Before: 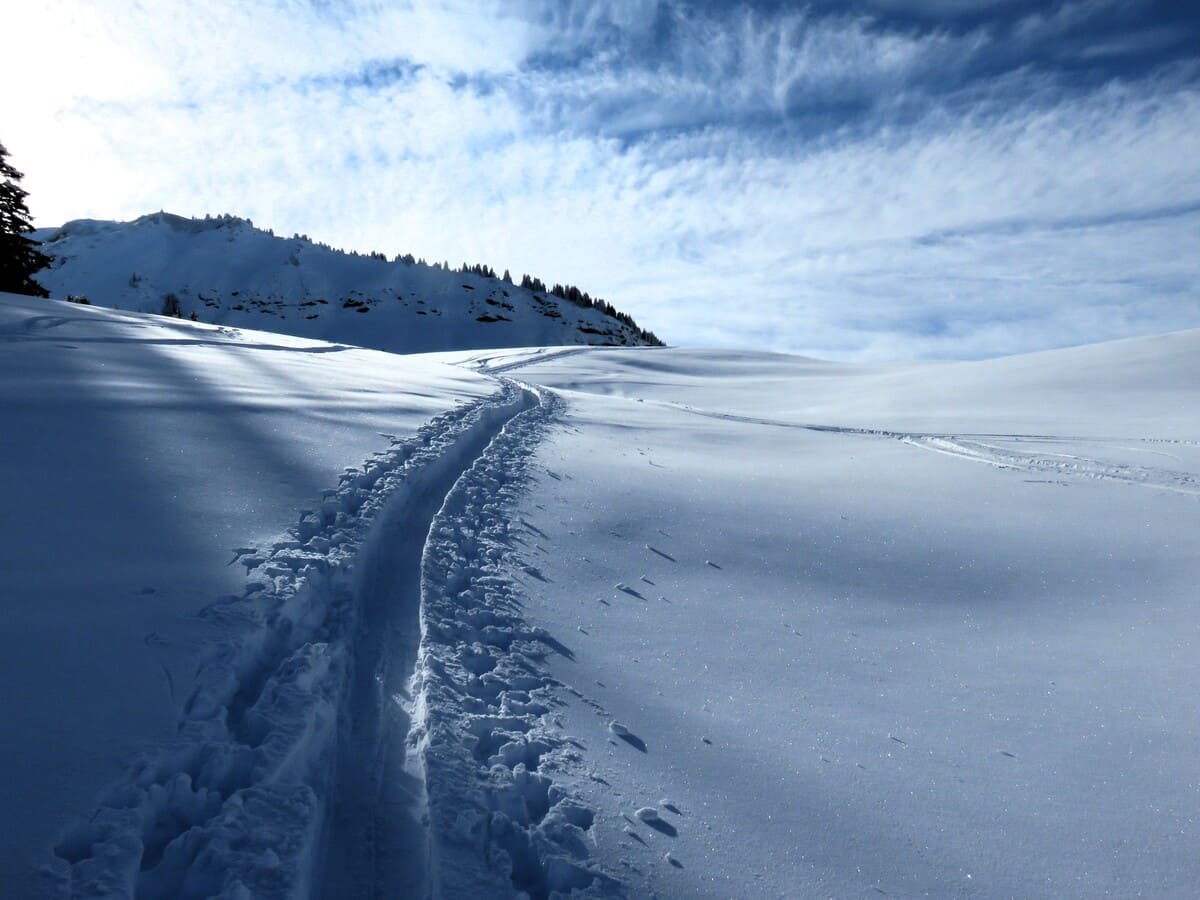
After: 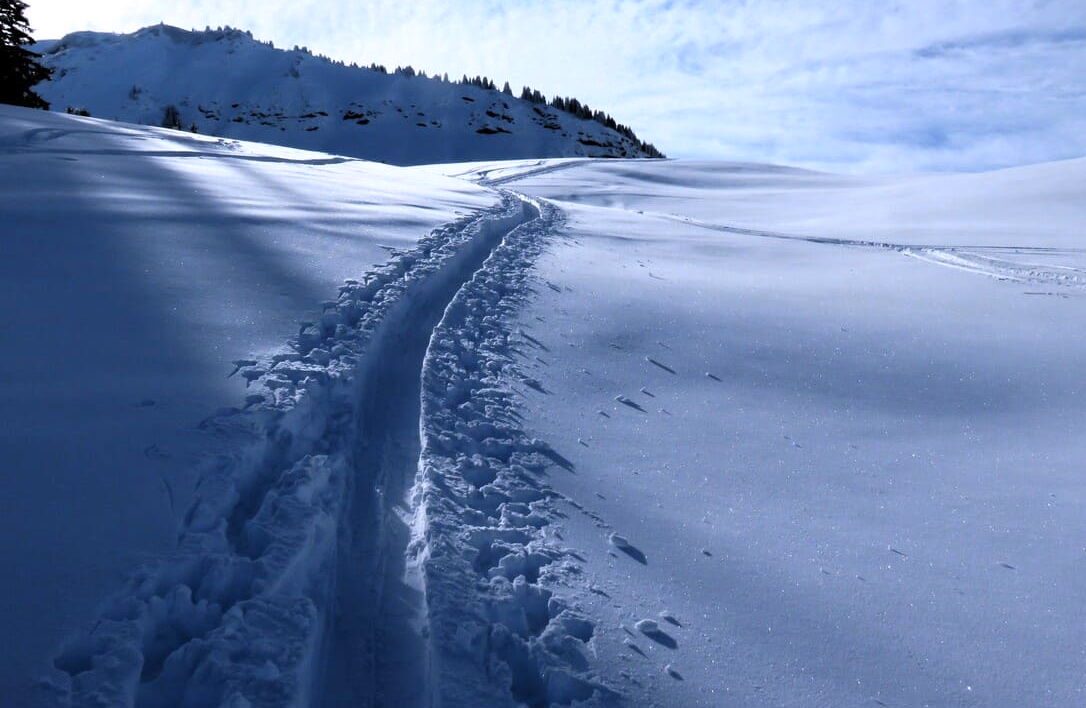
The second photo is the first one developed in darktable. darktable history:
crop: top 20.916%, right 9.437%, bottom 0.316%
white balance: red 1.004, blue 1.096
